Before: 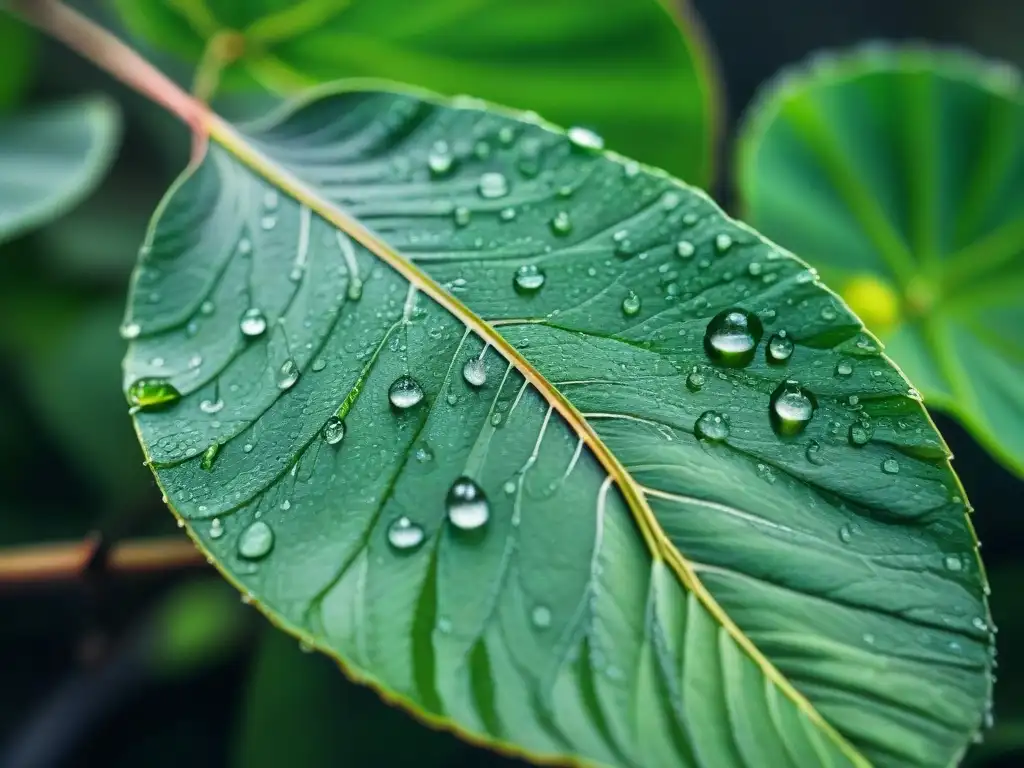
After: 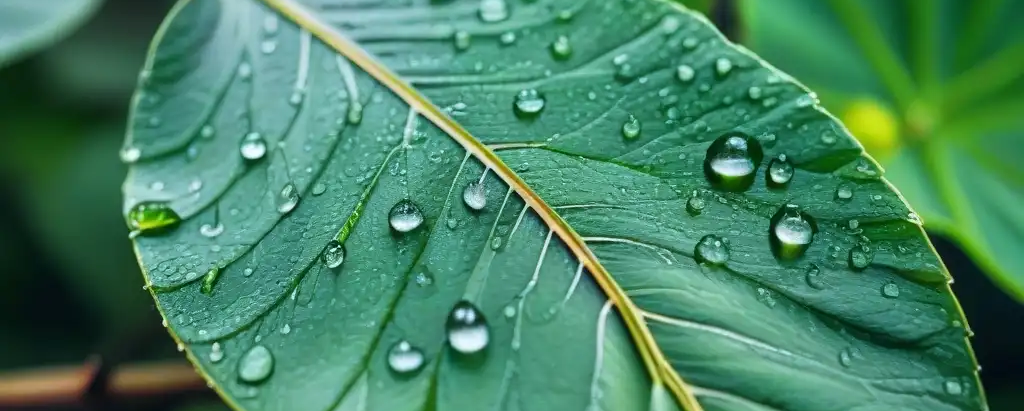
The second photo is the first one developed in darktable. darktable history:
white balance: red 0.976, blue 1.04
crop and rotate: top 23.043%, bottom 23.437%
